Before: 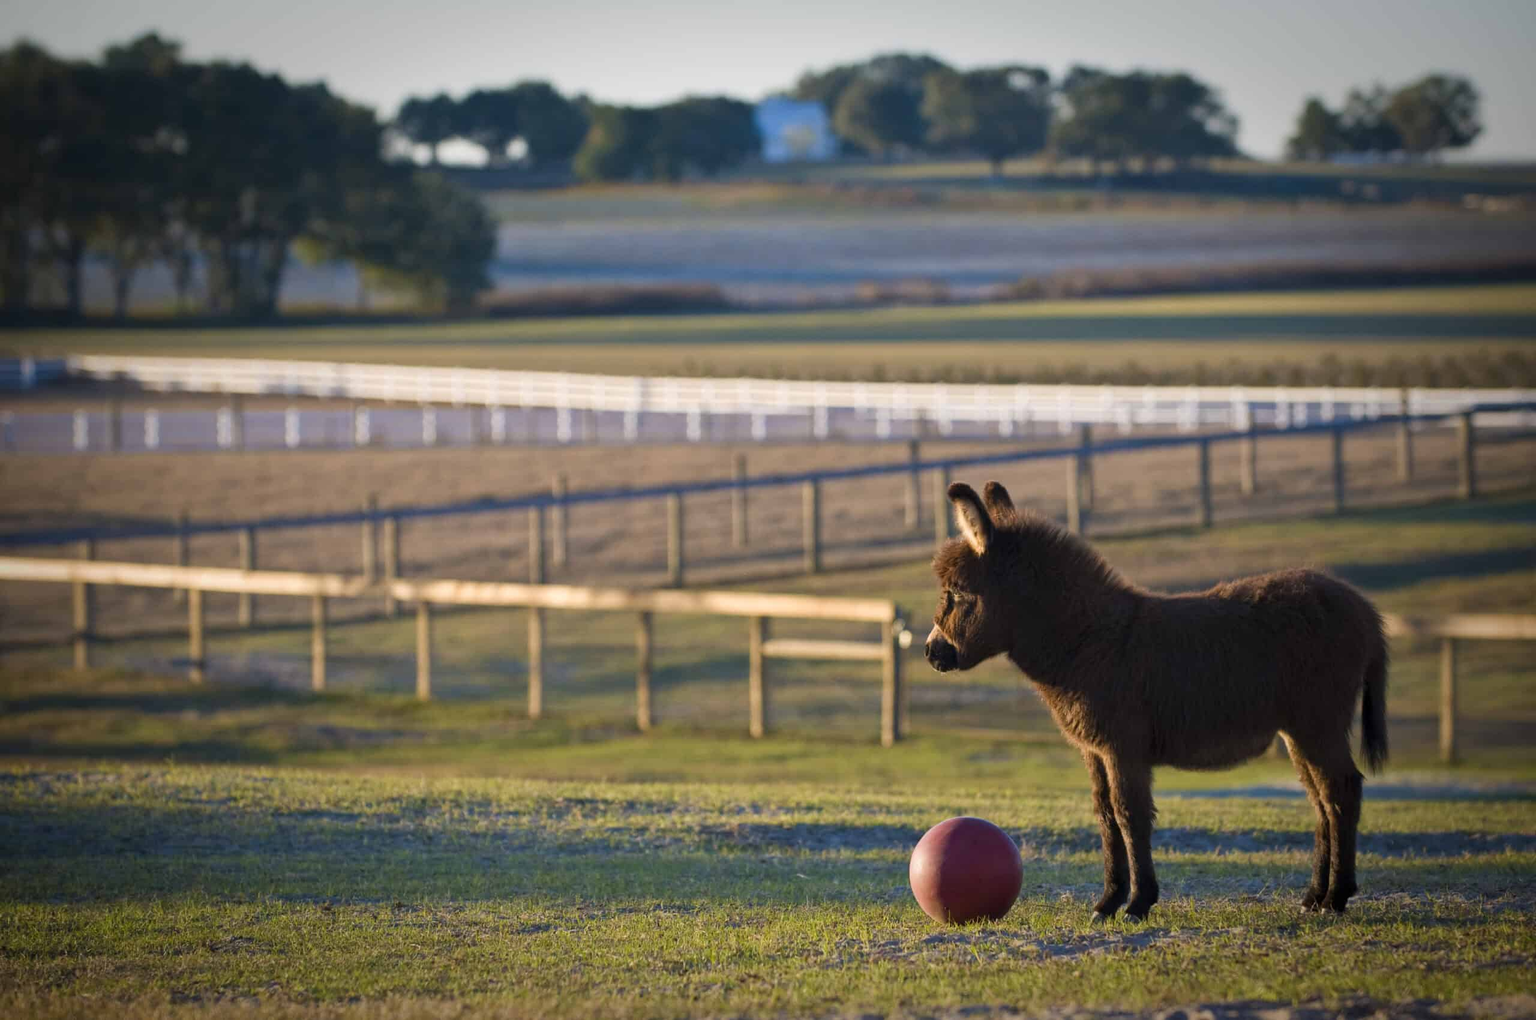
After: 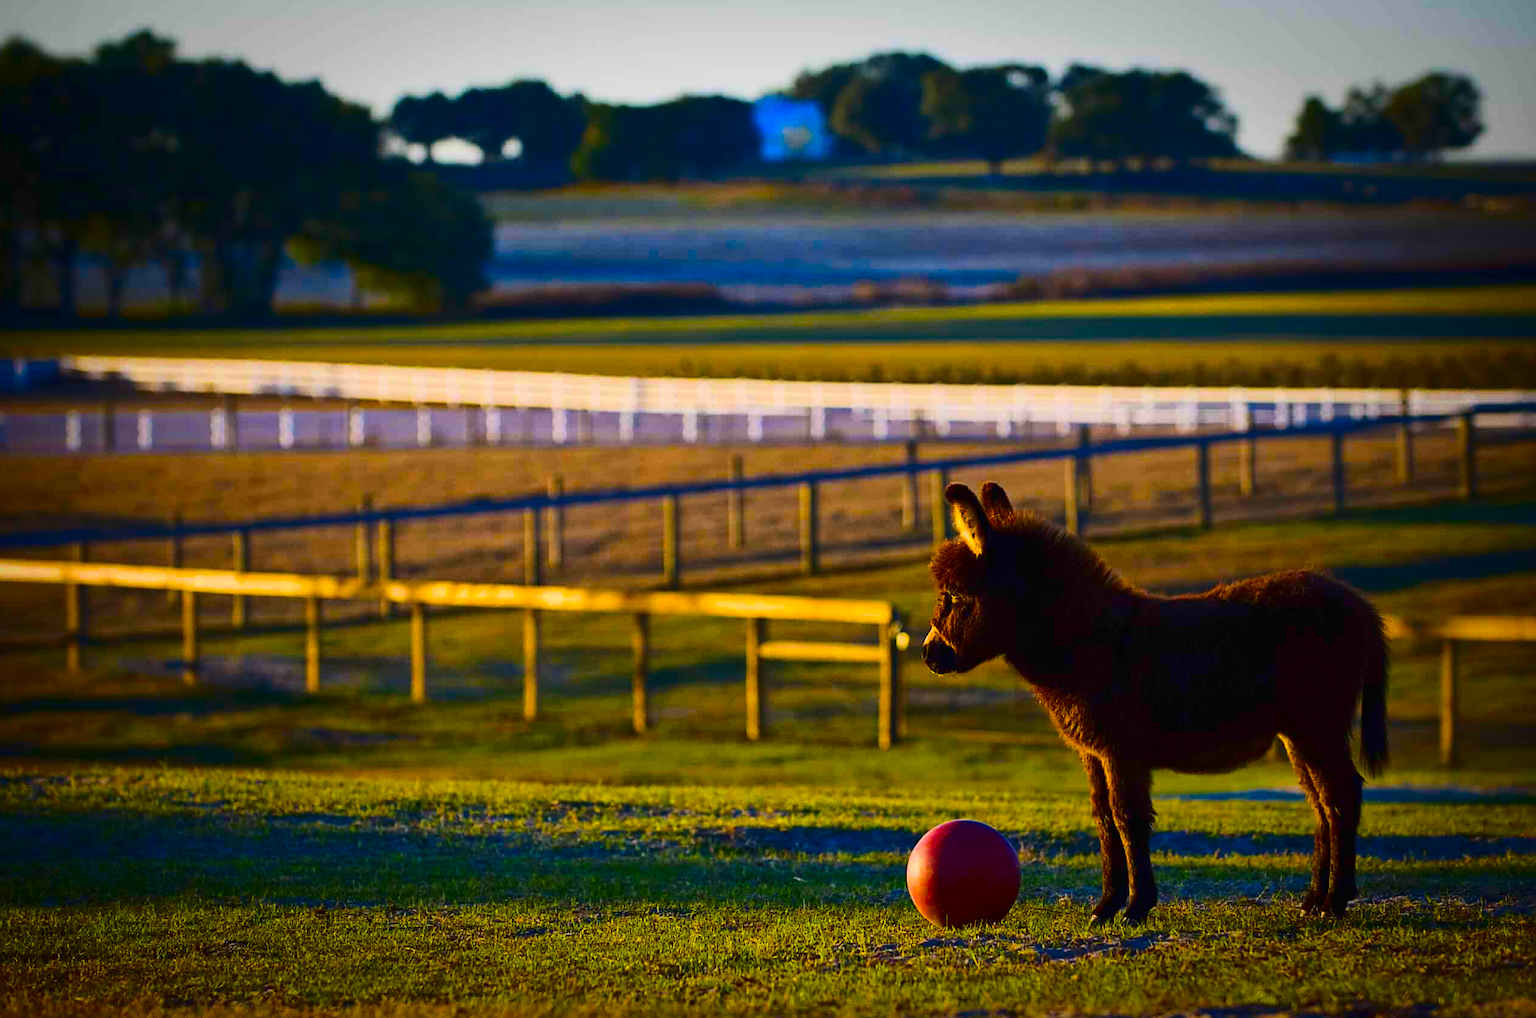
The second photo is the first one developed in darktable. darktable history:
crop and rotate: left 0.526%, top 0.201%, bottom 0.406%
exposure: exposure 0.738 EV, compensate highlight preservation false
sharpen: on, module defaults
contrast brightness saturation: contrast 0.221, brightness -0.19, saturation 0.238
tone equalizer: -8 EV -0.006 EV, -7 EV 0.011 EV, -6 EV -0.007 EV, -5 EV 0.007 EV, -4 EV -0.05 EV, -3 EV -0.228 EV, -2 EV -0.653 EV, -1 EV -0.995 EV, +0 EV -0.946 EV, smoothing diameter 24.78%, edges refinement/feathering 7.82, preserve details guided filter
color balance rgb: linear chroma grading › highlights 99.909%, linear chroma grading › global chroma 24.046%, perceptual saturation grading › global saturation 25.231%, perceptual brilliance grading › mid-tones 9.501%, perceptual brilliance grading › shadows 15.08%, global vibrance -23.967%
tone curve: curves: ch0 [(0.016, 0.011) (0.204, 0.146) (0.515, 0.476) (0.78, 0.795) (1, 0.981)], color space Lab, independent channels, preserve colors none
